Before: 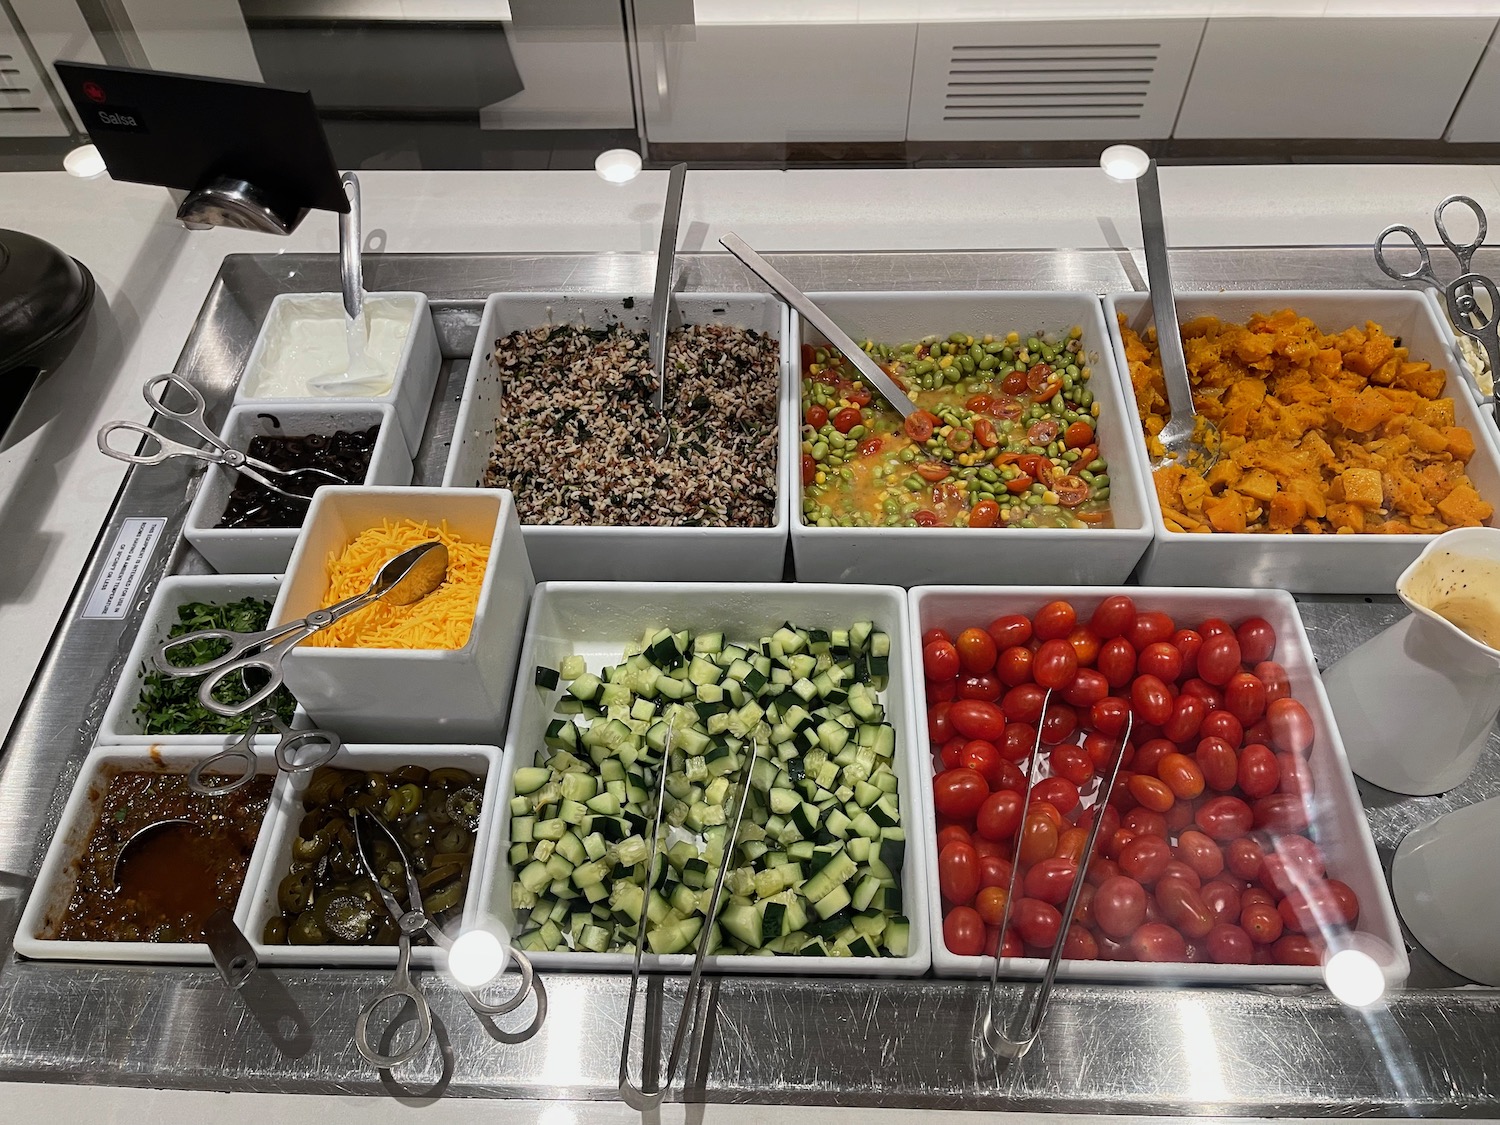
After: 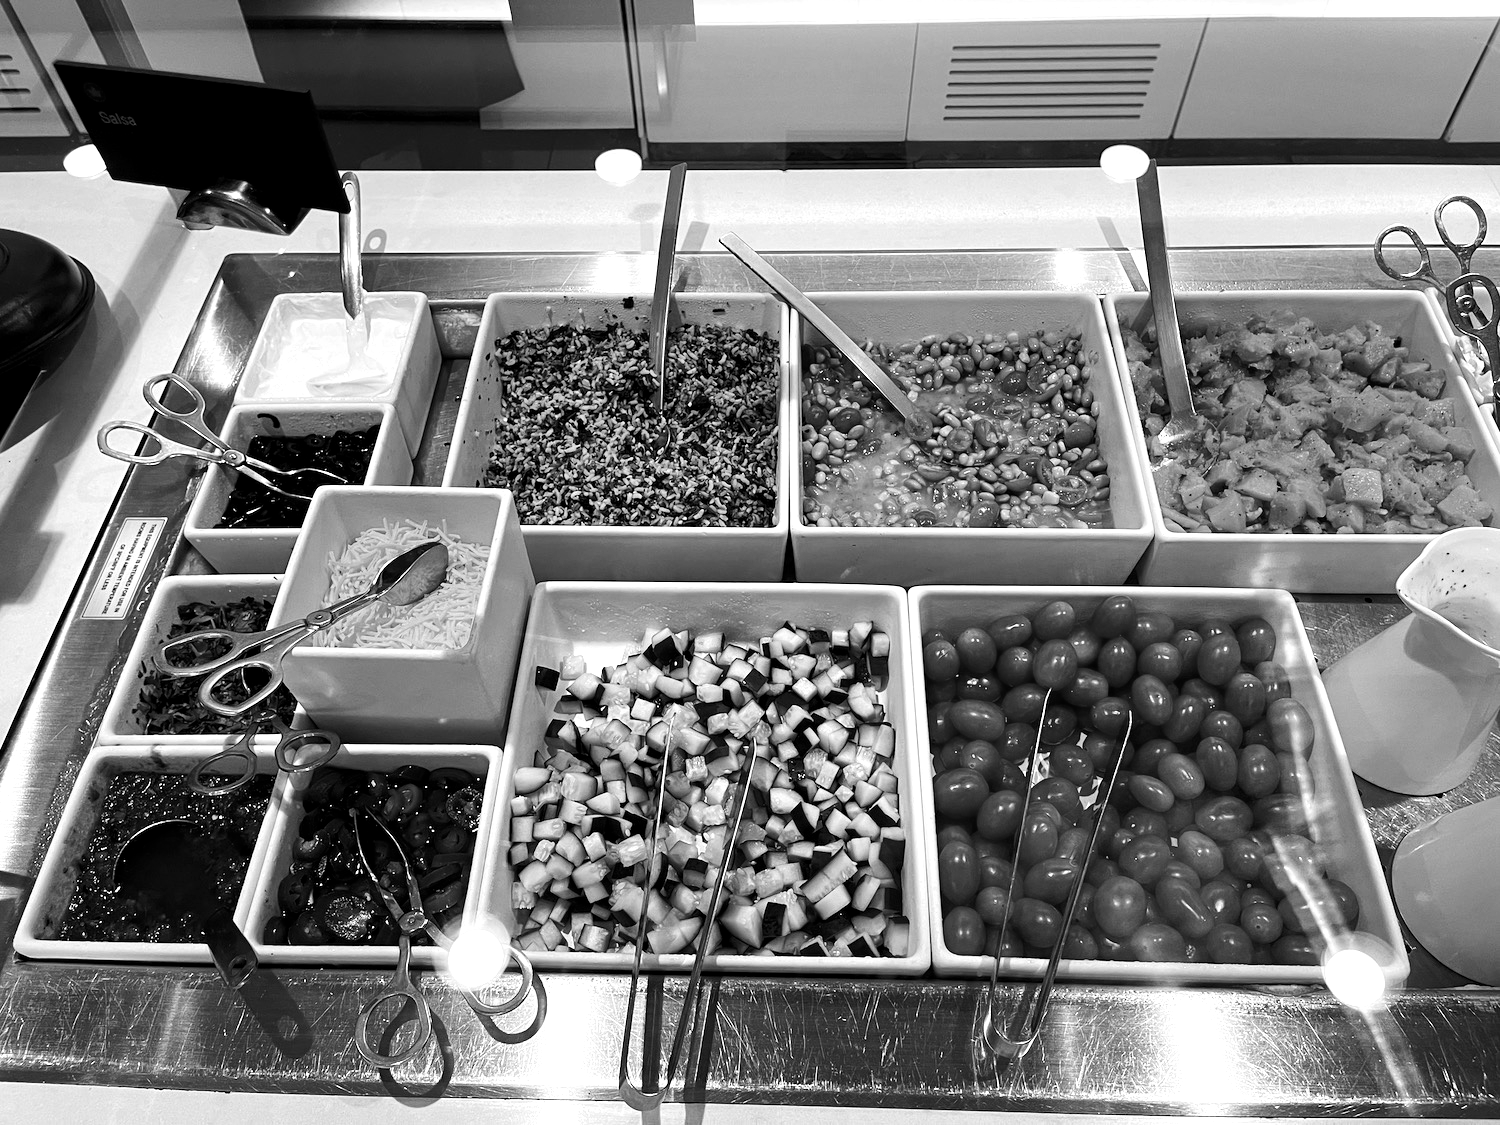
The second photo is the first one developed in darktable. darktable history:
monochrome: on, module defaults
color balance rgb: perceptual saturation grading › global saturation 25%, global vibrance 20%
tone equalizer: -8 EV -0.75 EV, -7 EV -0.7 EV, -6 EV -0.6 EV, -5 EV -0.4 EV, -3 EV 0.4 EV, -2 EV 0.6 EV, -1 EV 0.7 EV, +0 EV 0.75 EV, edges refinement/feathering 500, mask exposure compensation -1.57 EV, preserve details no
